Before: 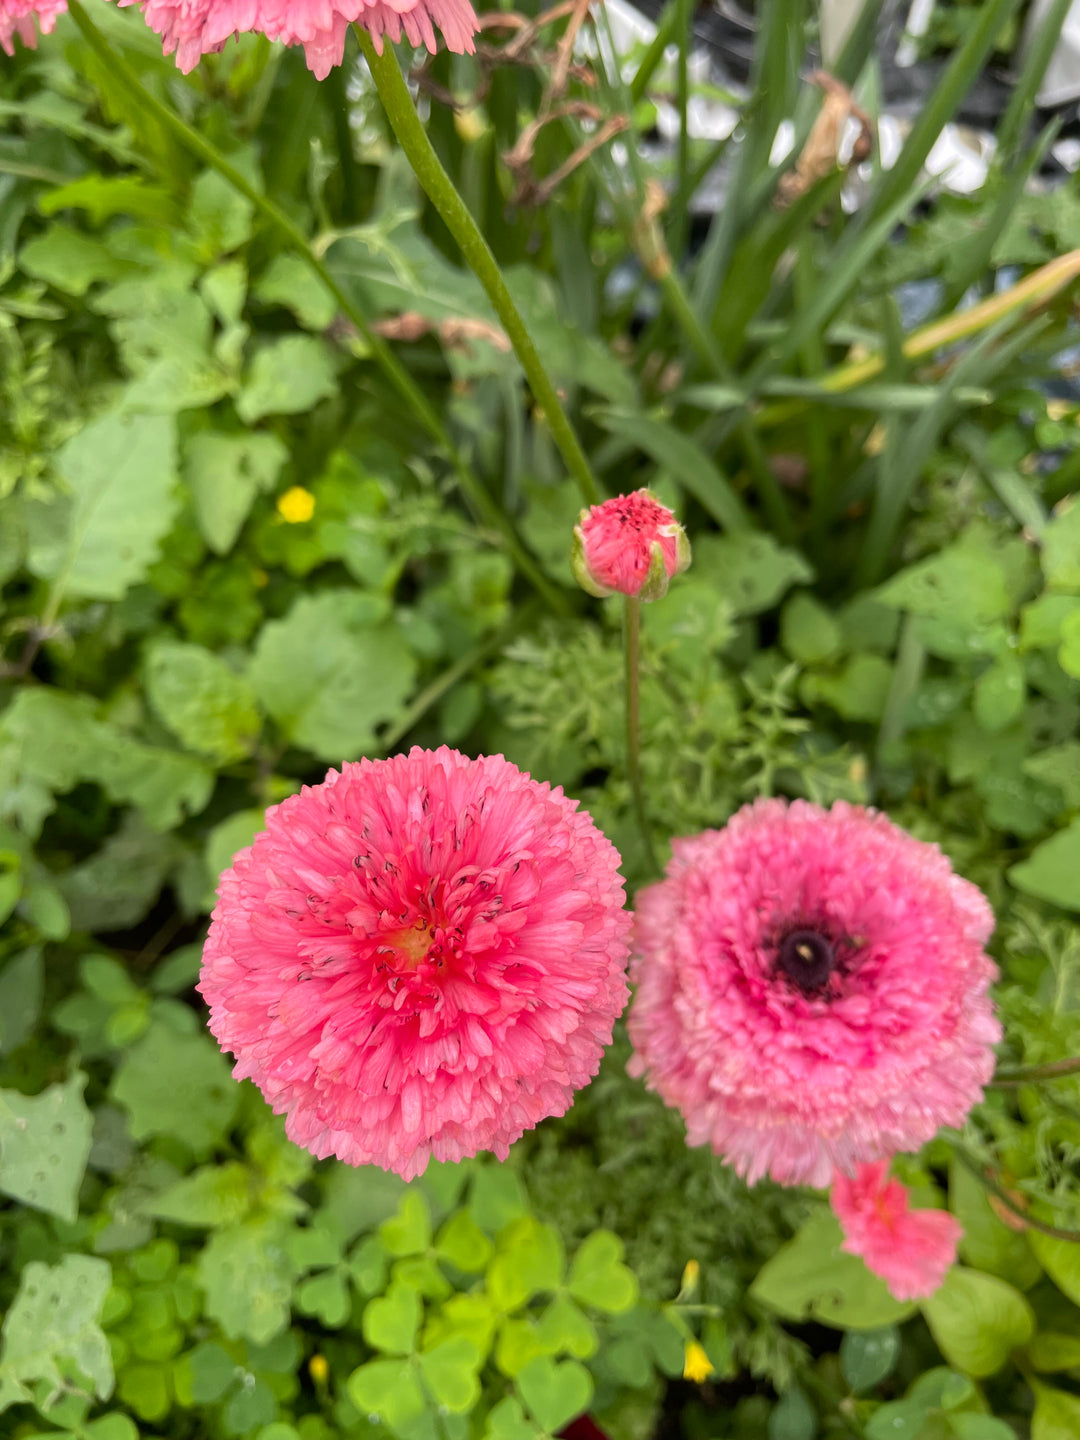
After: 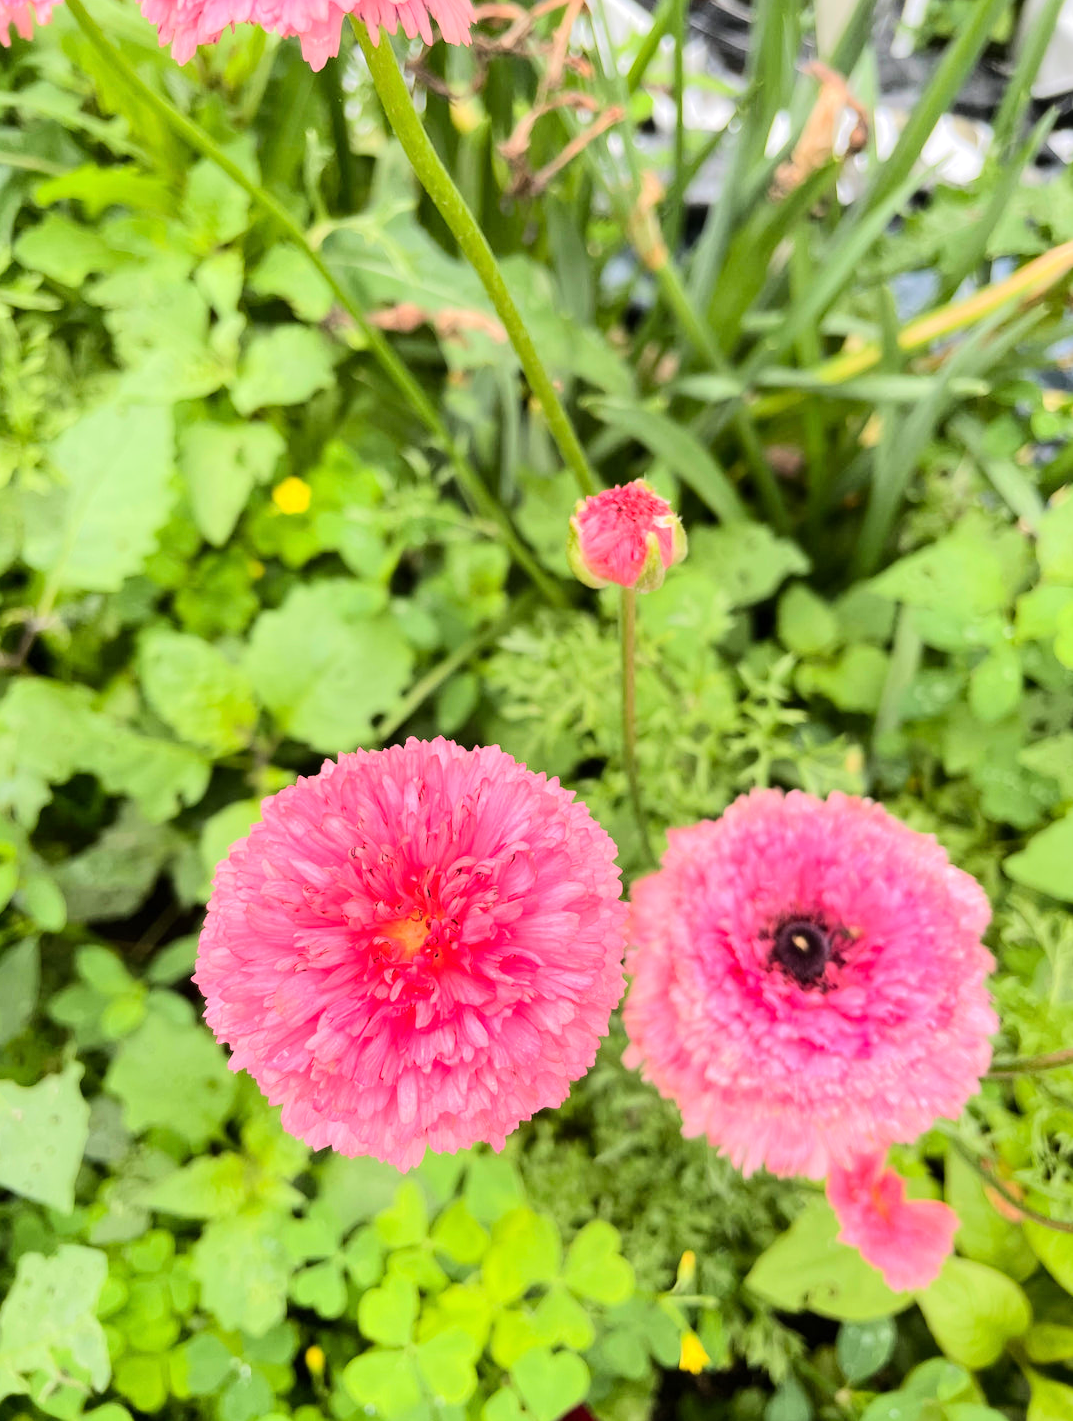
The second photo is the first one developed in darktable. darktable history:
tone equalizer: -7 EV 0.144 EV, -6 EV 0.61 EV, -5 EV 1.13 EV, -4 EV 1.33 EV, -3 EV 1.14 EV, -2 EV 0.6 EV, -1 EV 0.148 EV, edges refinement/feathering 500, mask exposure compensation -1.57 EV, preserve details no
crop: left 0.445%, top 0.642%, right 0.191%, bottom 0.632%
